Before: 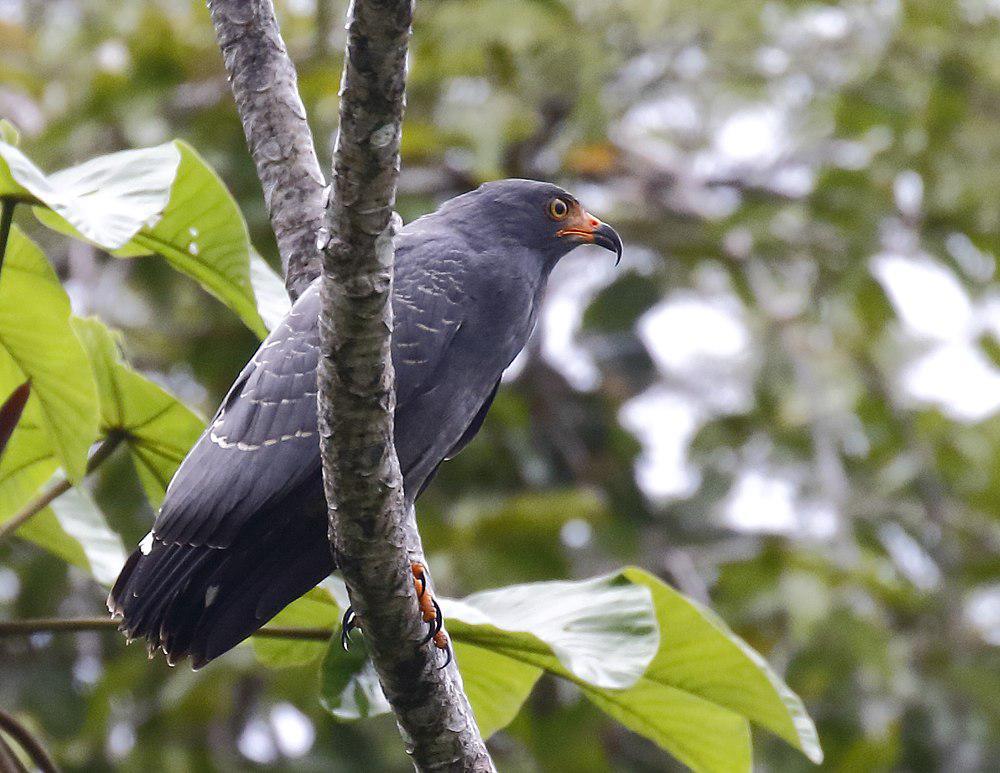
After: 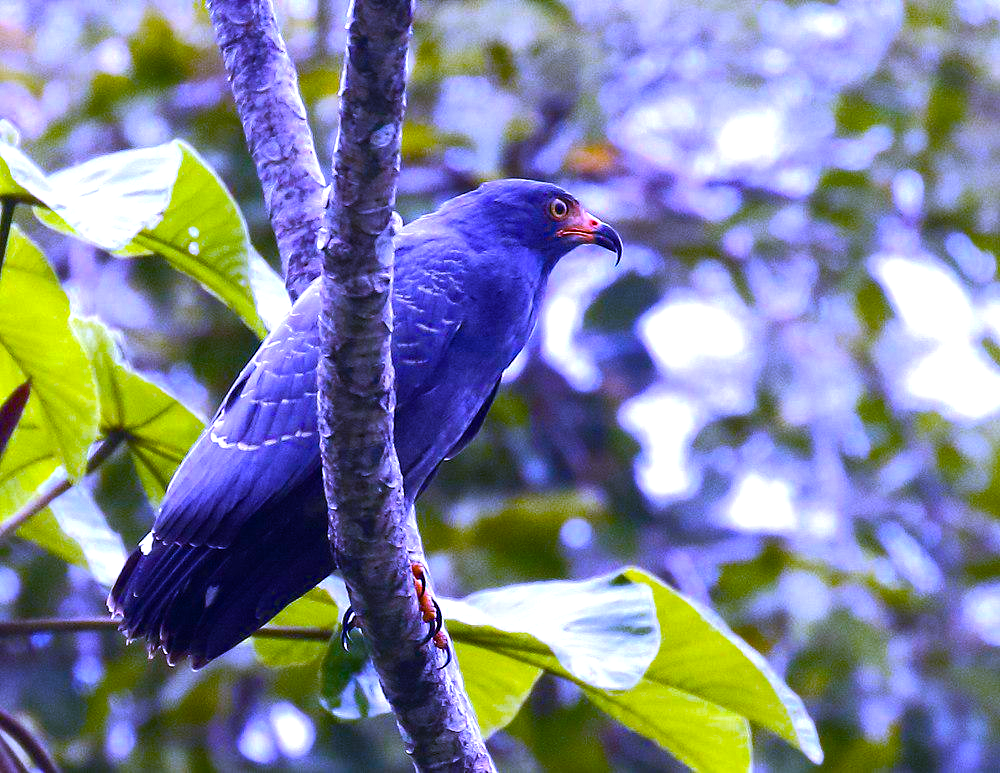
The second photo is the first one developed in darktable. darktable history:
color balance rgb: linear chroma grading › global chroma 9%, perceptual saturation grading › global saturation 36%, perceptual saturation grading › shadows 35%, perceptual brilliance grading › global brilliance 21.21%, perceptual brilliance grading › shadows -35%, global vibrance 21.21%
white balance: red 0.98, blue 1.61
